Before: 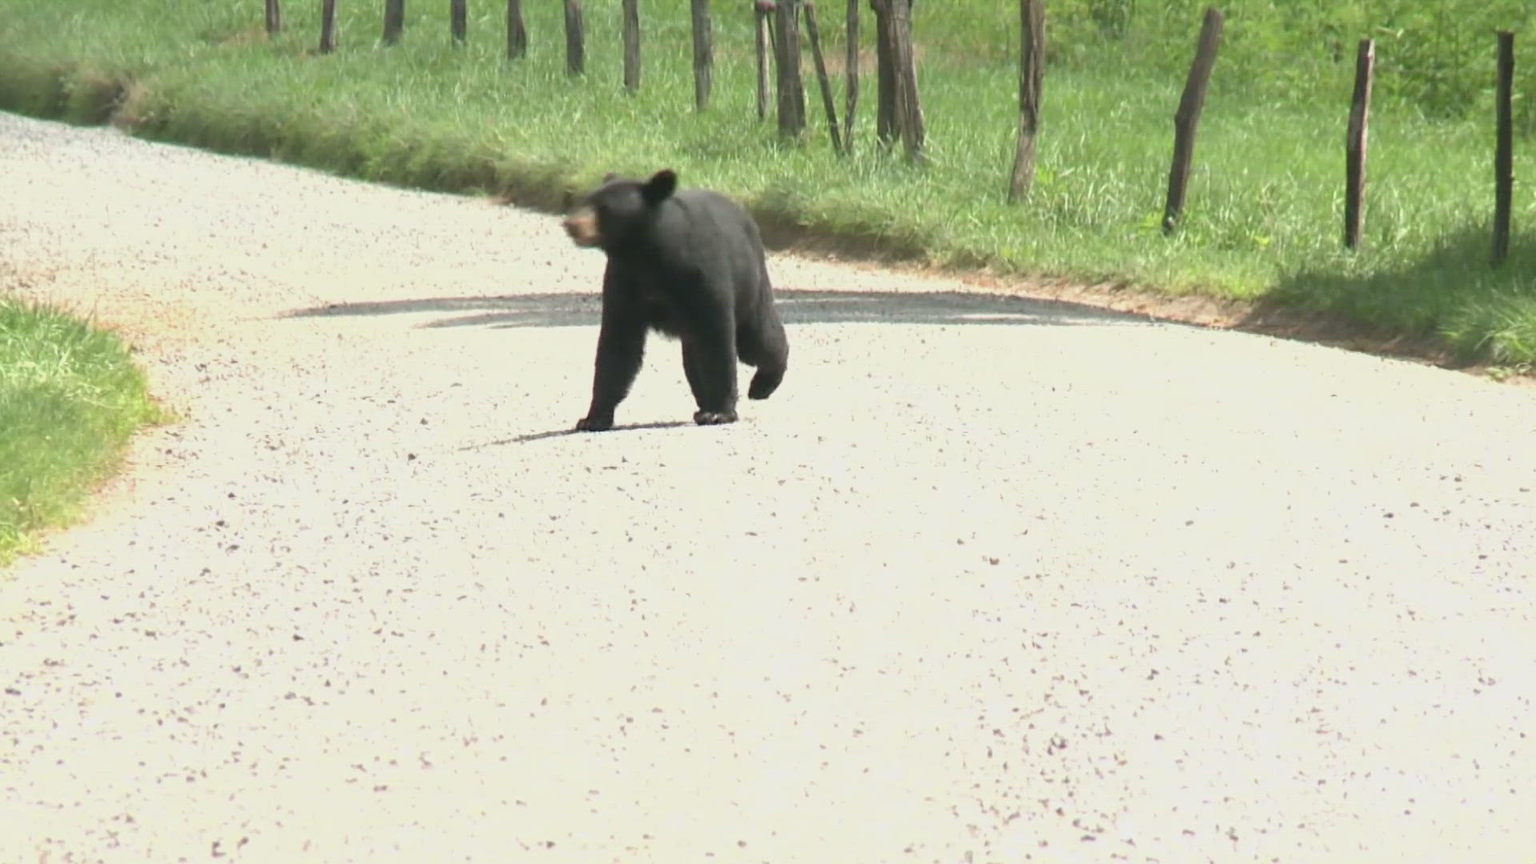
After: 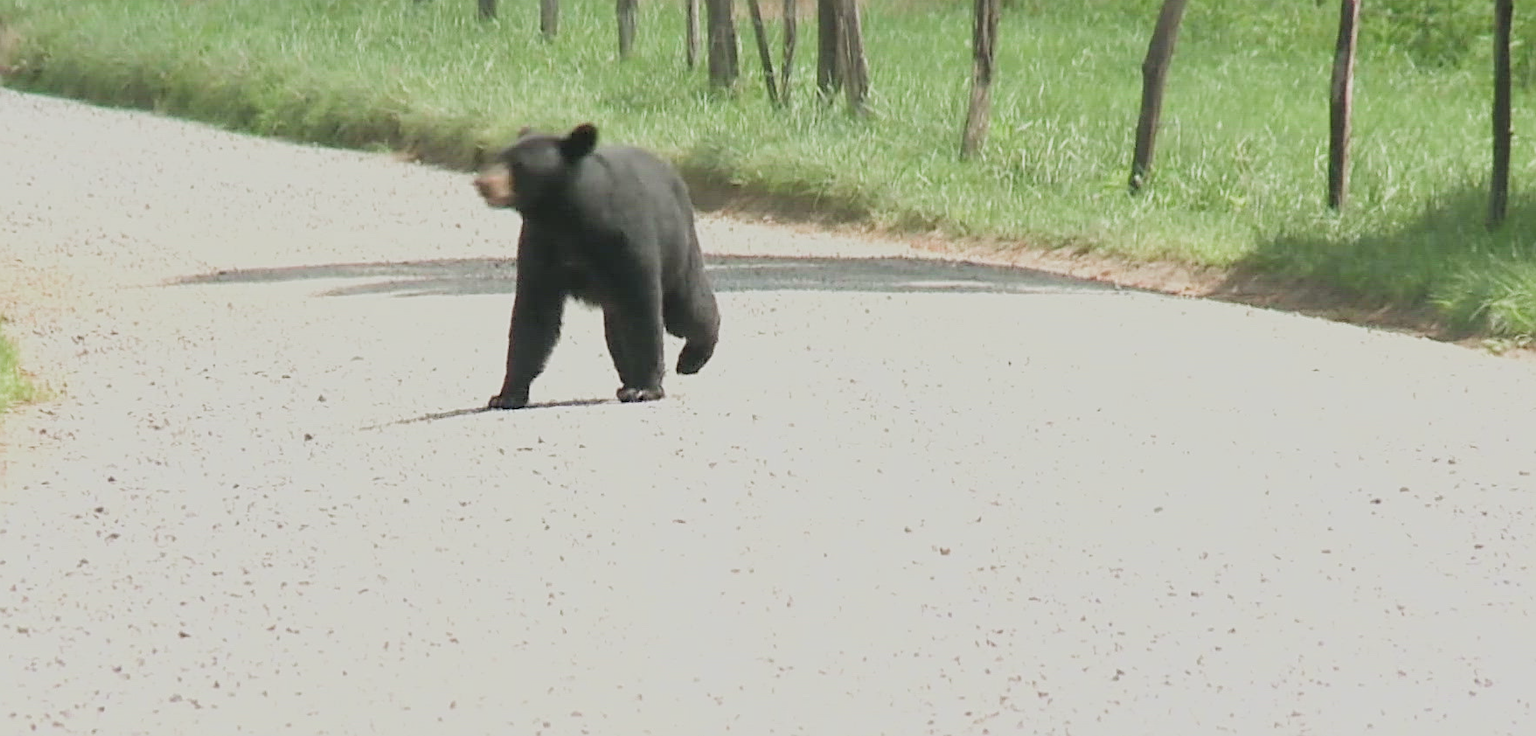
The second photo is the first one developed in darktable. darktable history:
crop: left 8.488%, top 6.607%, bottom 15.283%
sharpen: on, module defaults
exposure: exposure 0.293 EV, compensate highlight preservation false
filmic rgb: black relative exposure -8.03 EV, white relative exposure 4 EV, hardness 4.15, contrast 0.919, color science v5 (2021), contrast in shadows safe, contrast in highlights safe
